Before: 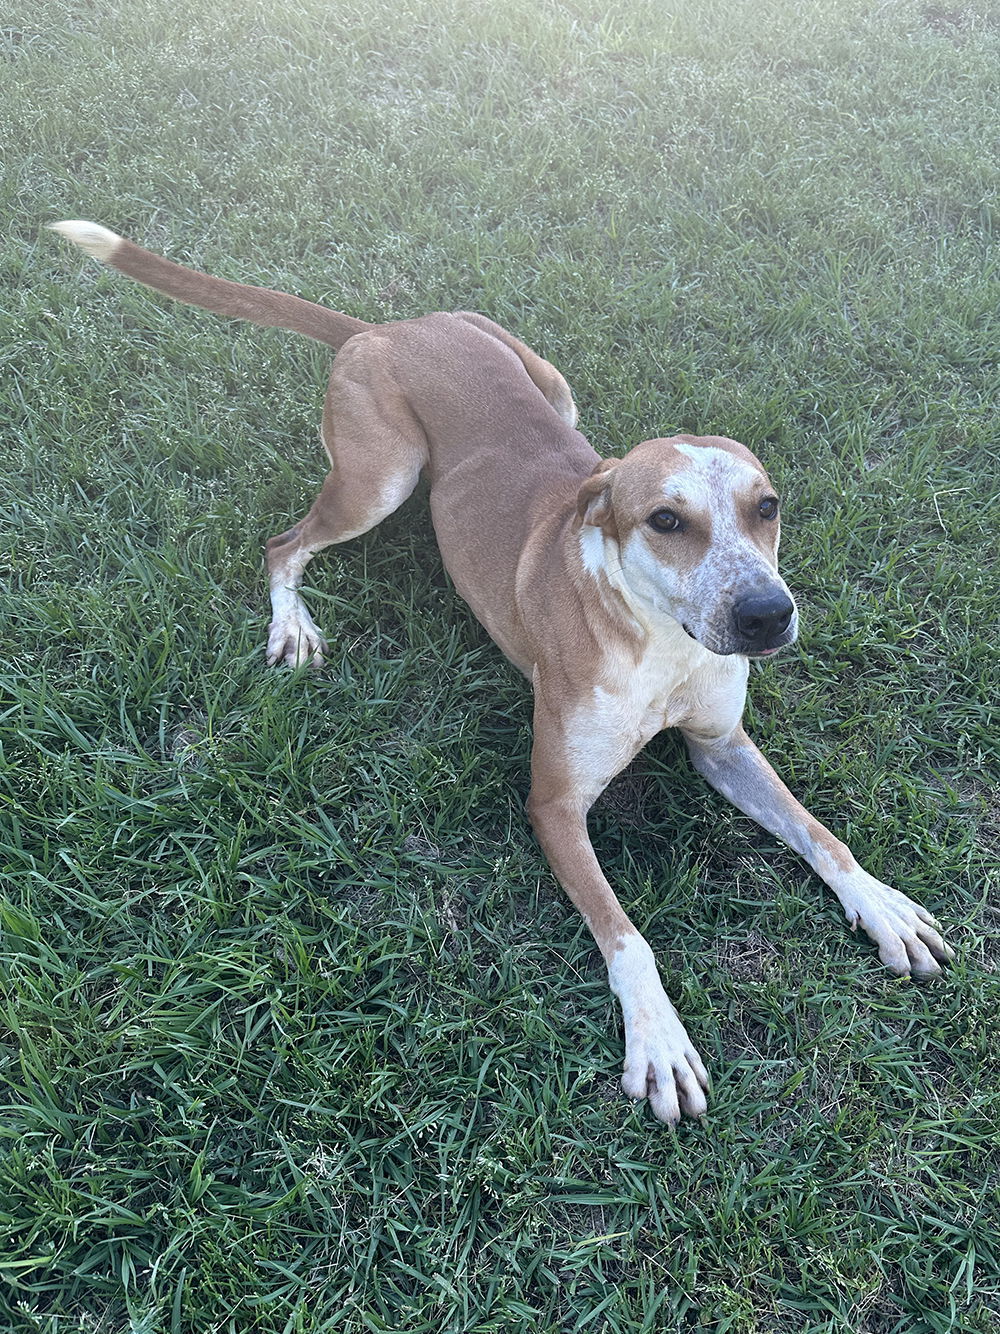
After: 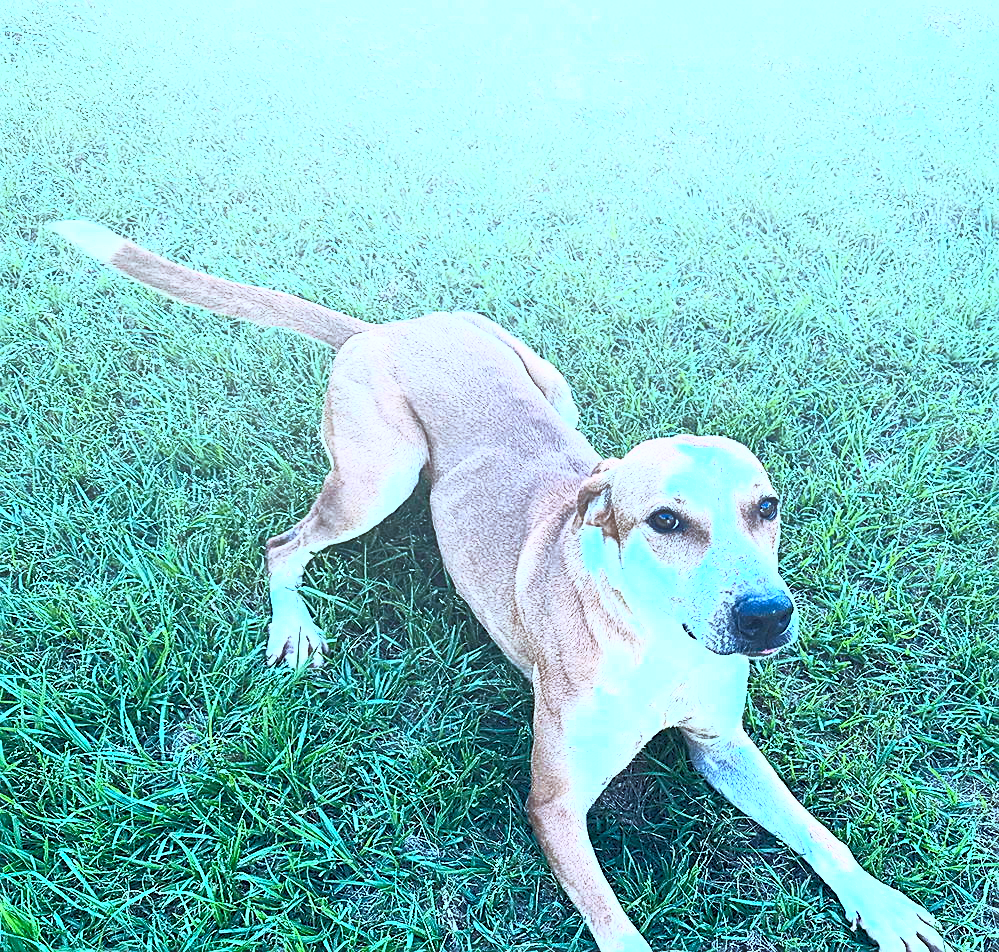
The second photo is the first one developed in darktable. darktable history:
contrast brightness saturation: contrast 1, brightness 1, saturation 1
sharpen: on, module defaults
color correction: highlights a* -10.69, highlights b* -19.19
crop: bottom 28.576%
